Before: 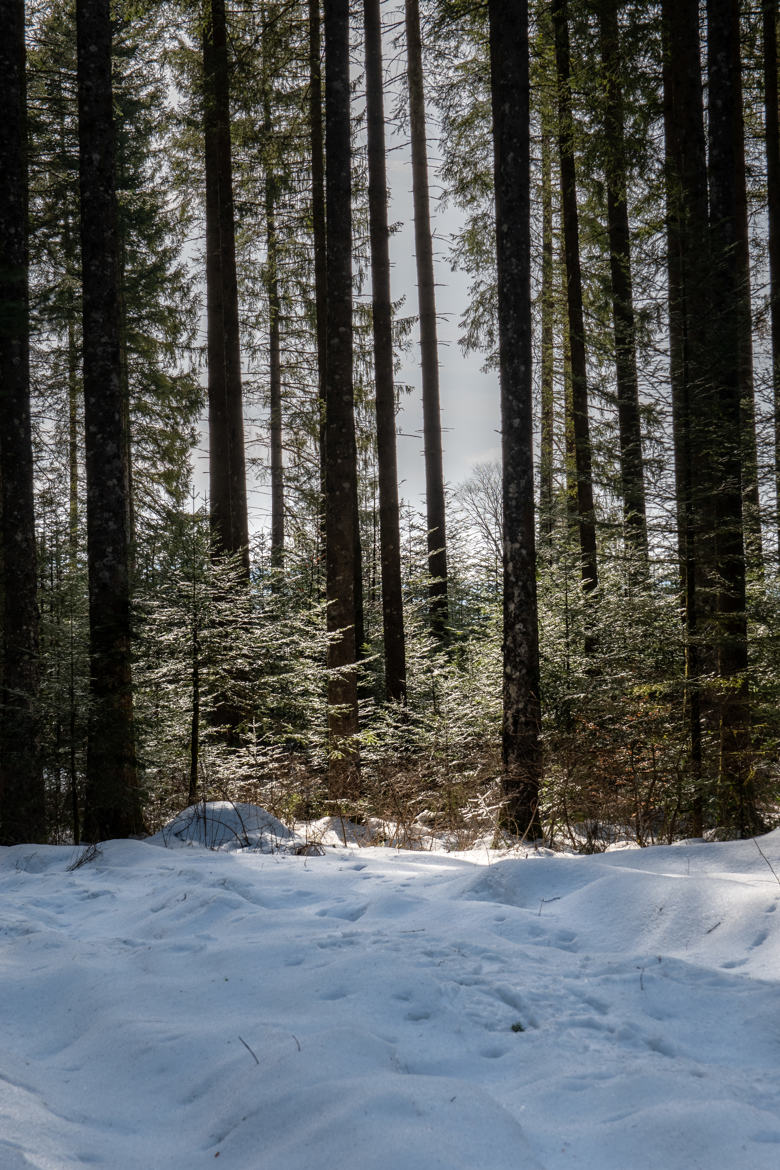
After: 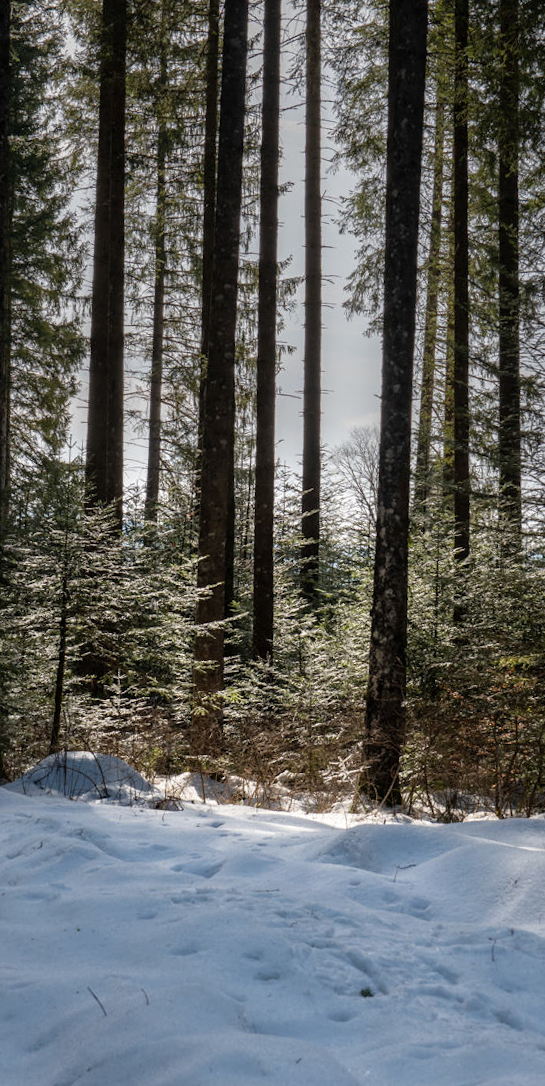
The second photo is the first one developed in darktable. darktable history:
crop and rotate: angle -2.94°, left 13.997%, top 0.035%, right 10.763%, bottom 0.088%
